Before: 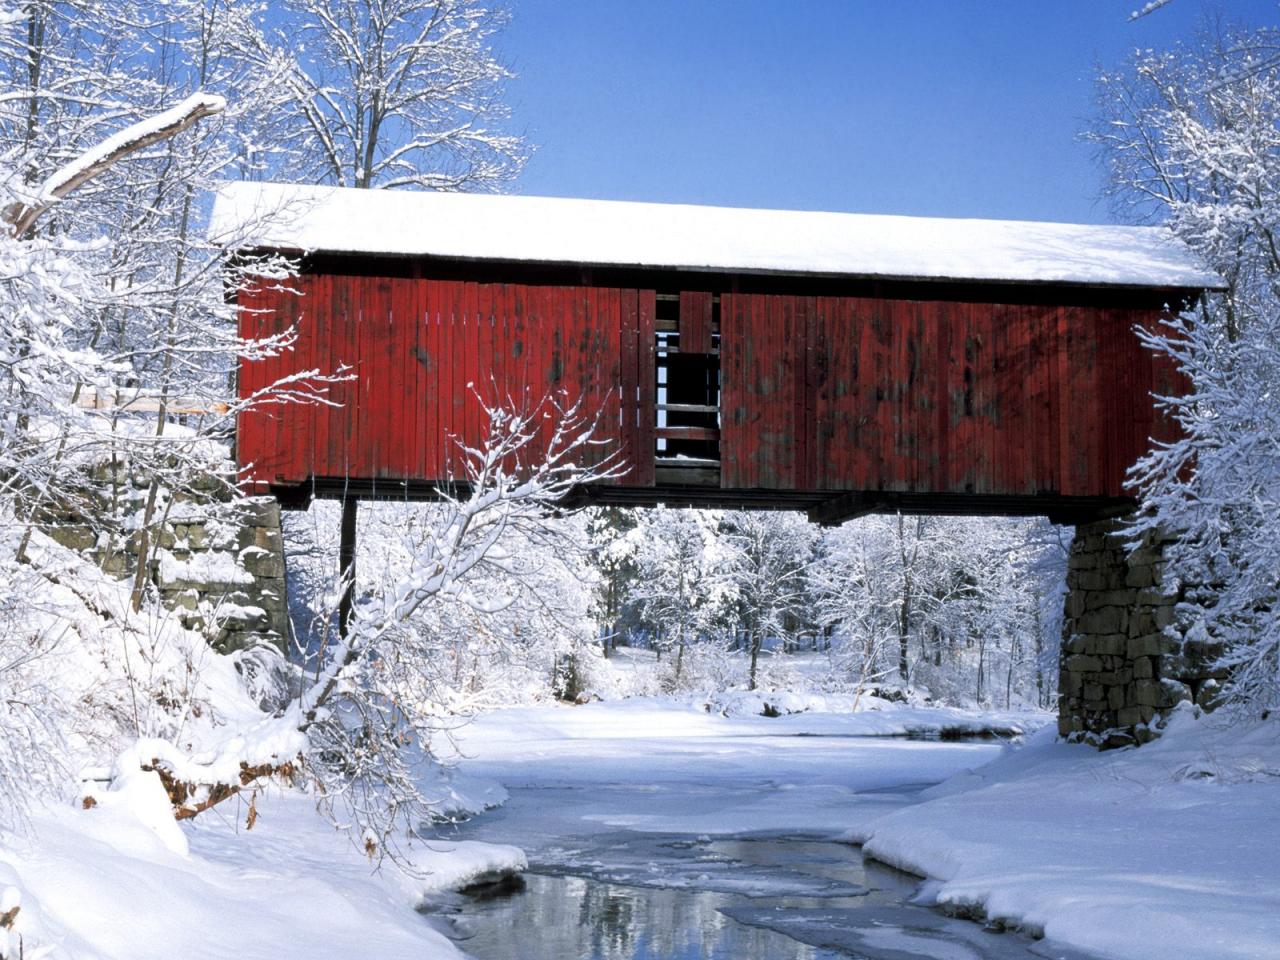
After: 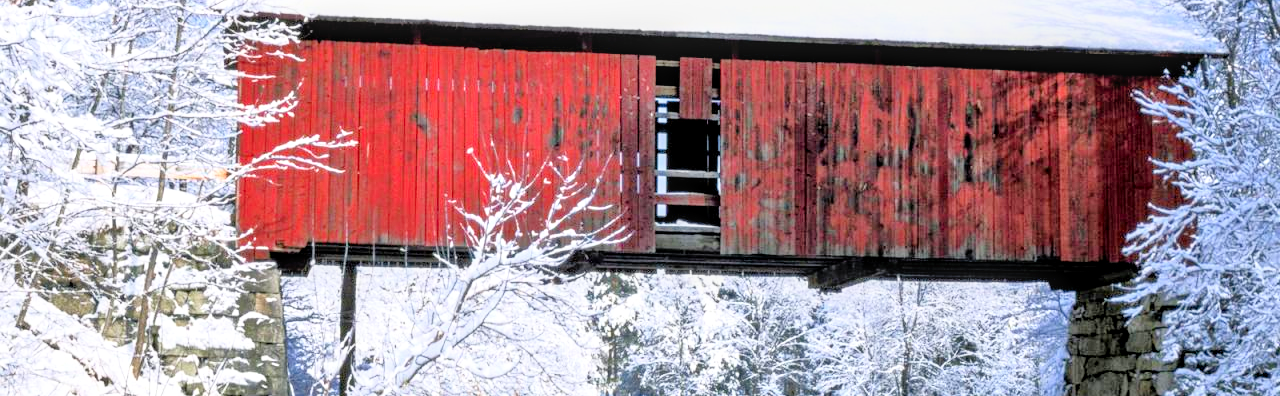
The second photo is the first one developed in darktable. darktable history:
crop and rotate: top 24.379%, bottom 34.32%
local contrast: detail 130%
contrast brightness saturation: contrast 0.201, brightness 0.163, saturation 0.219
tone equalizer: -7 EV 0.158 EV, -6 EV 0.562 EV, -5 EV 1.13 EV, -4 EV 1.34 EV, -3 EV 1.14 EV, -2 EV 0.6 EV, -1 EV 0.167 EV
filmic rgb: black relative exposure -14.23 EV, white relative exposure 3.37 EV, hardness 7.91, contrast 0.999
exposure: black level correction 0.001, exposure 0.499 EV, compensate highlight preservation false
